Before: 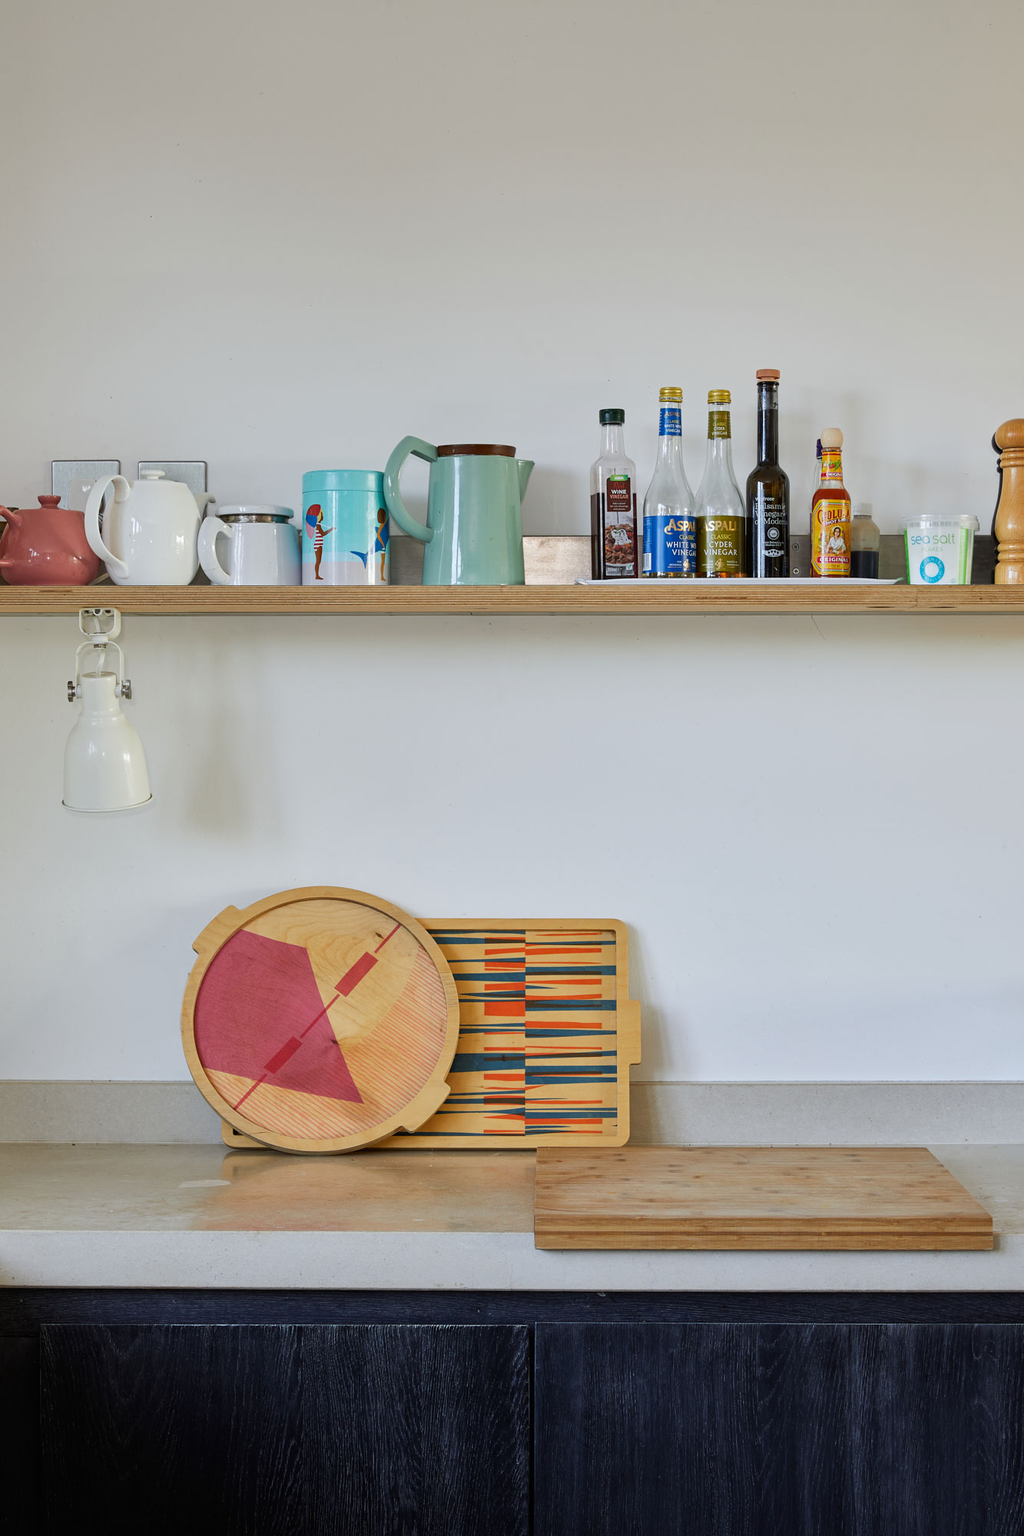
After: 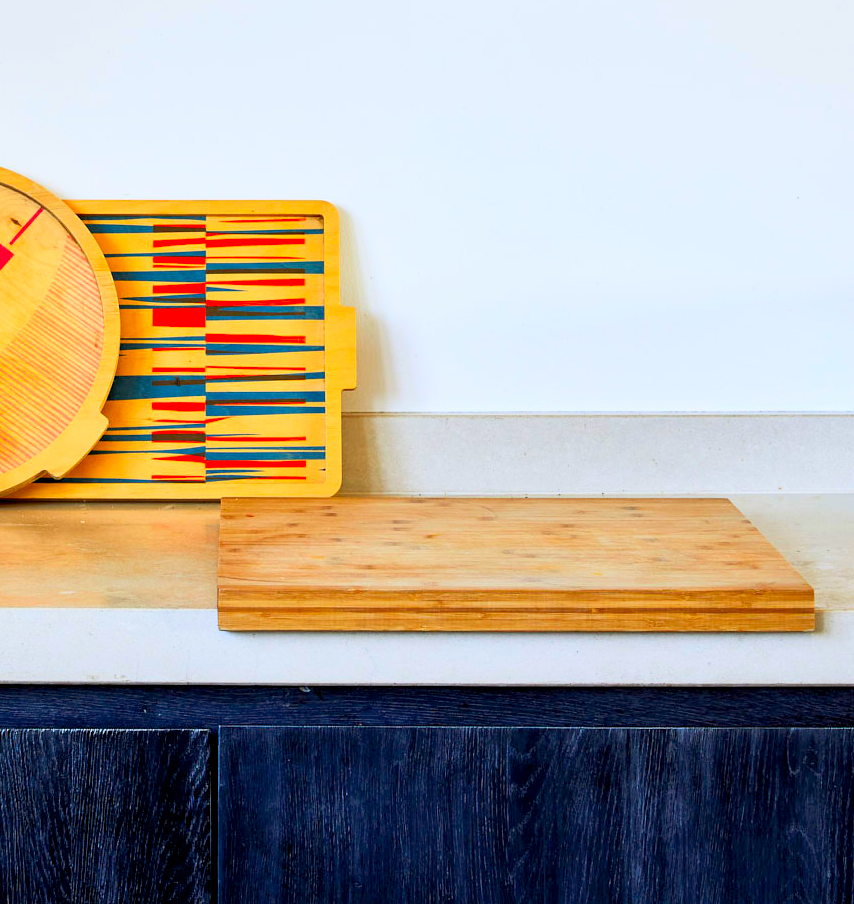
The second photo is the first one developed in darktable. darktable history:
crop and rotate: left 35.891%, top 49.837%, bottom 4.957%
base curve: curves: ch0 [(0, 0) (0.666, 0.806) (1, 1)], preserve colors none
exposure: black level correction 0.007, compensate exposure bias true, compensate highlight preservation false
contrast brightness saturation: contrast 0.201, brightness 0.196, saturation 0.797
